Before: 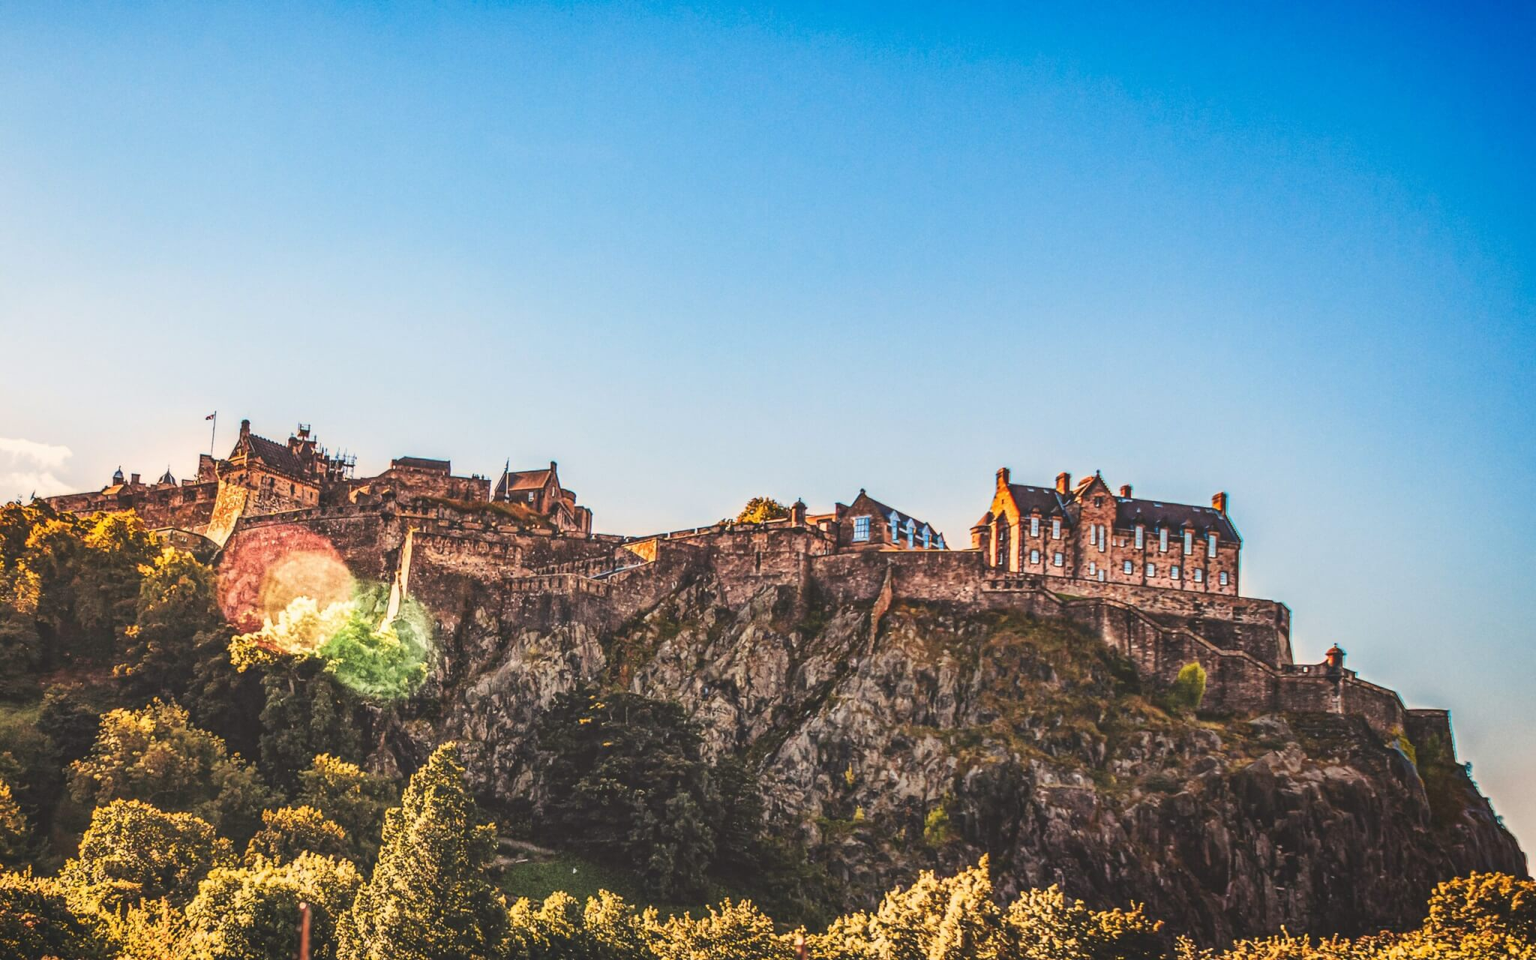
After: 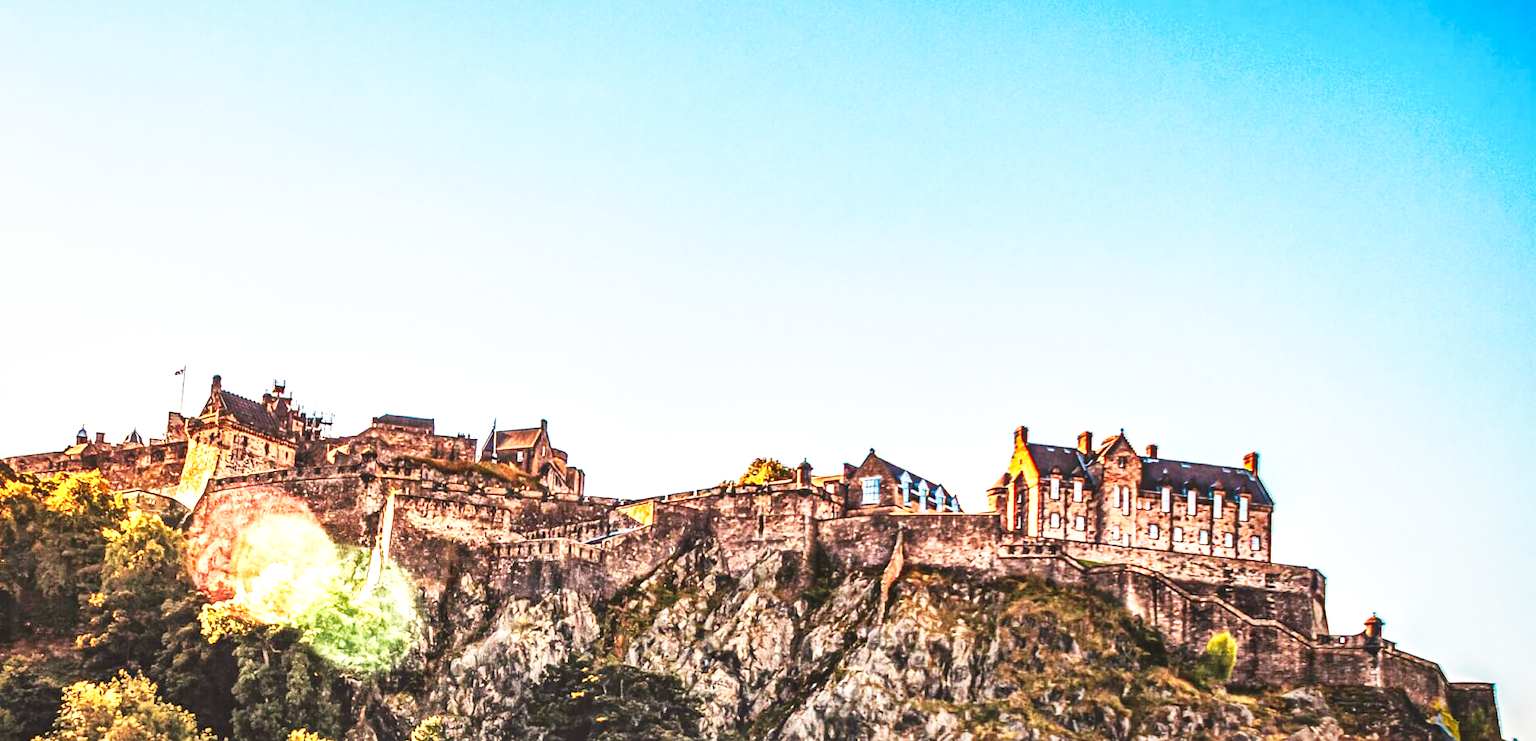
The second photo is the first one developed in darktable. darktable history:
tone equalizer: on, module defaults
base curve: curves: ch0 [(0, 0) (0.007, 0.004) (0.027, 0.03) (0.046, 0.07) (0.207, 0.54) (0.442, 0.872) (0.673, 0.972) (1, 1)], preserve colors none
local contrast: mode bilateral grid, contrast 24, coarseness 60, detail 151%, midtone range 0.2
crop: left 2.703%, top 7.028%, right 3.101%, bottom 20.186%
